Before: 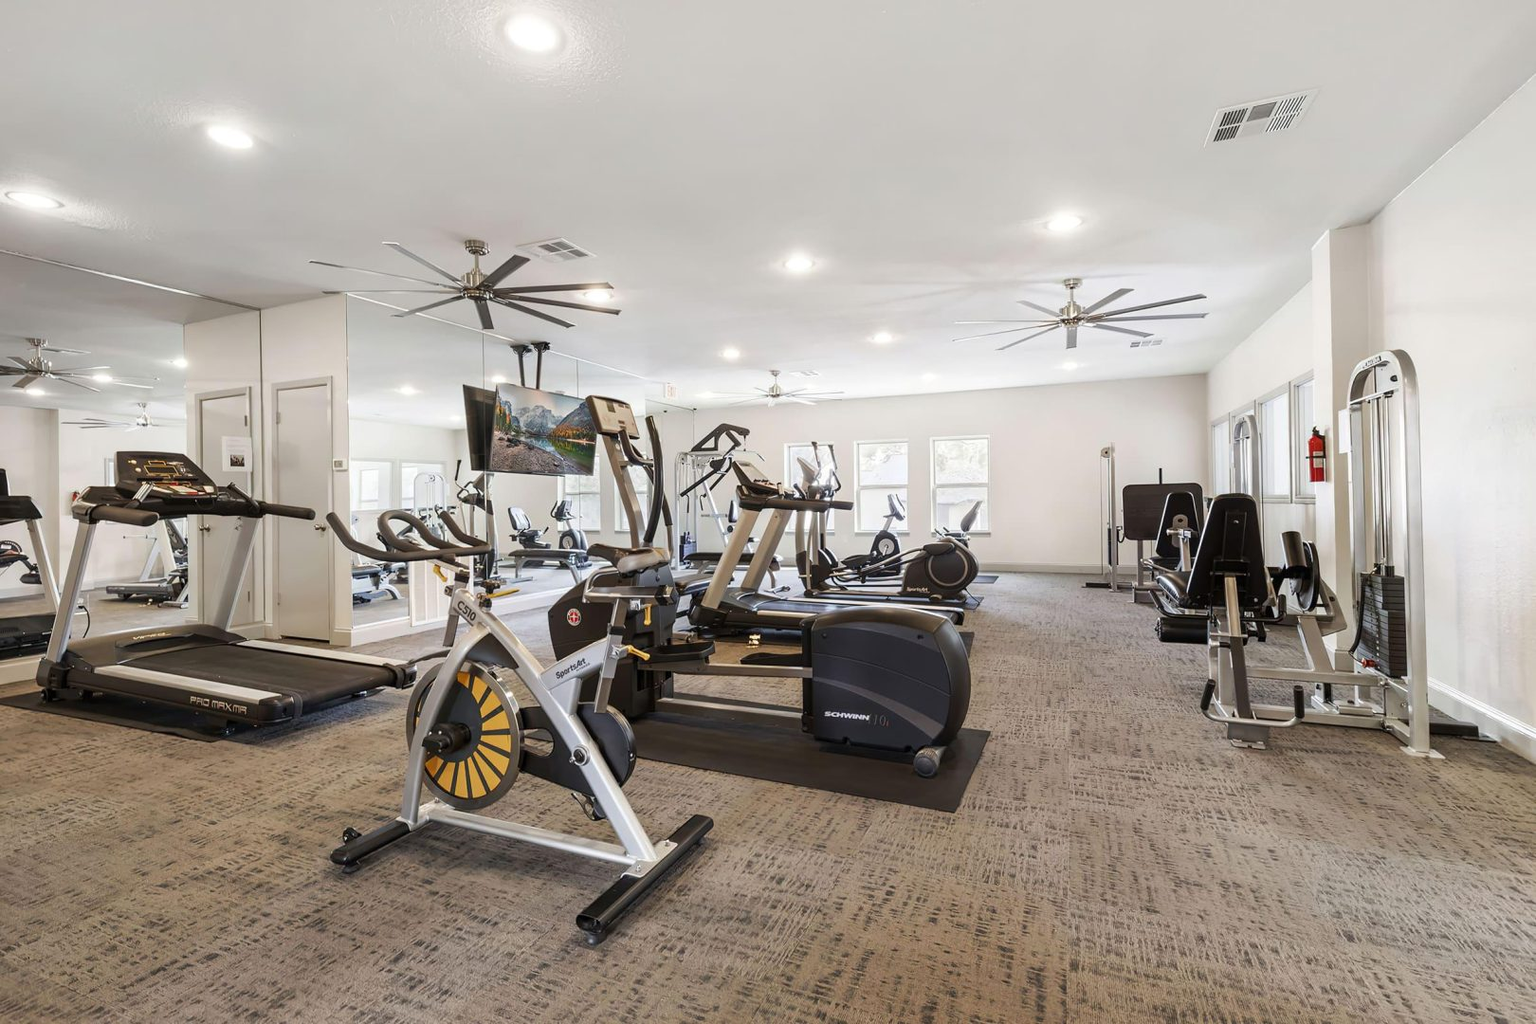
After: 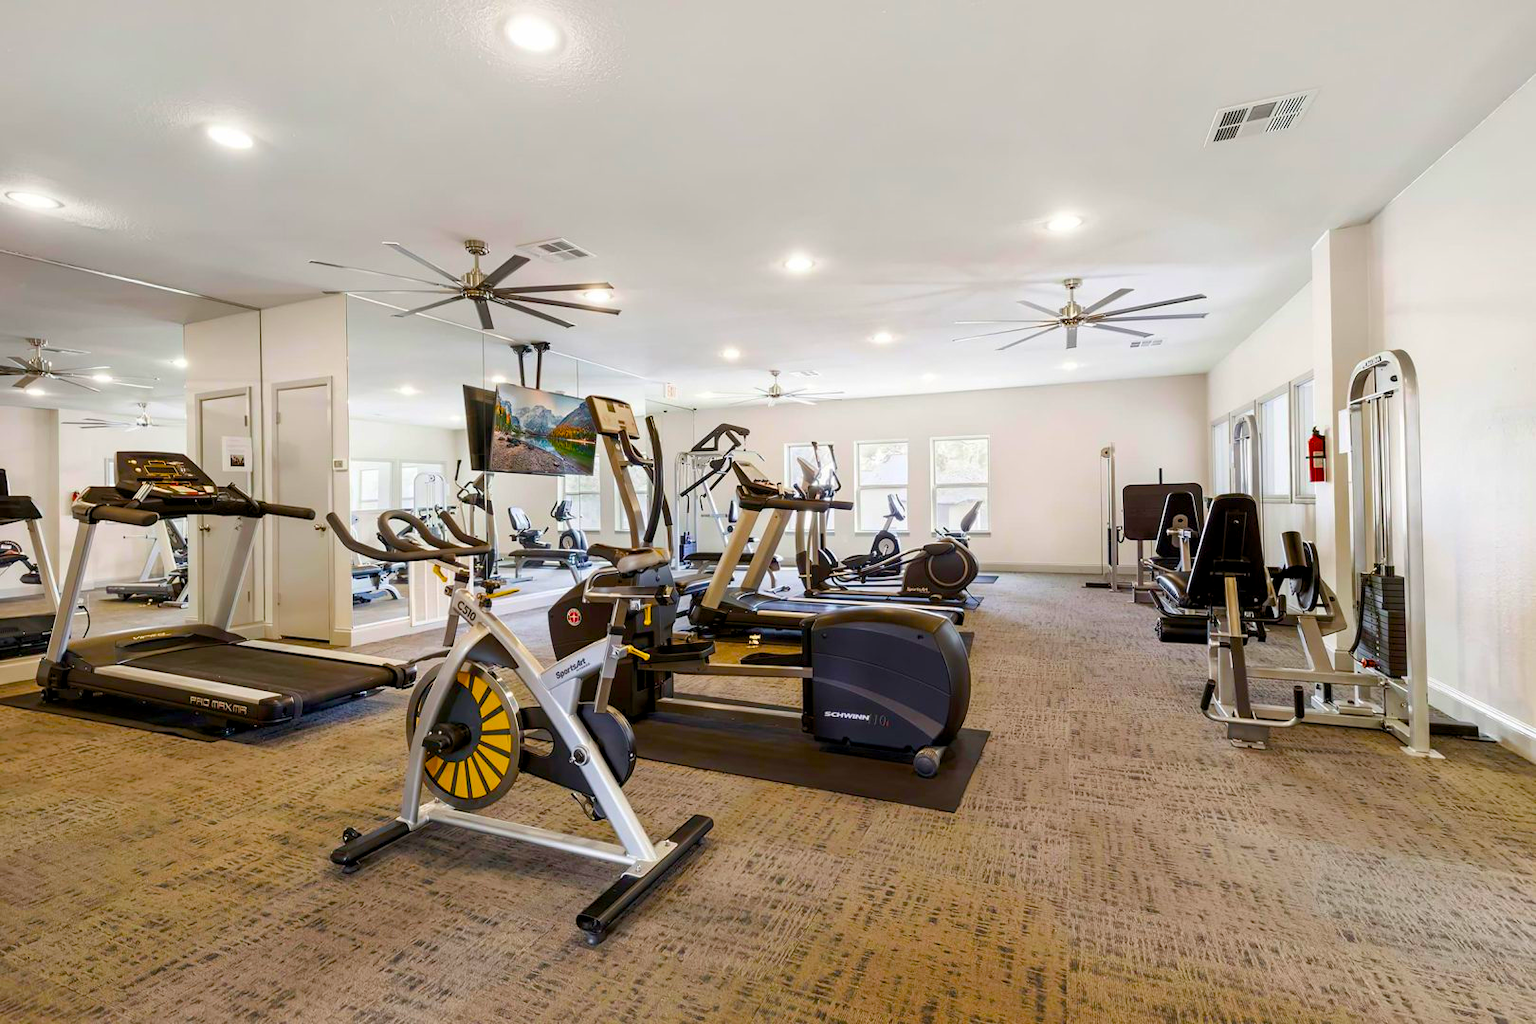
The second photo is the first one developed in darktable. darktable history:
color balance rgb: global offset › luminance -0.514%, linear chroma grading › global chroma 14.873%, perceptual saturation grading › global saturation 36.096%, perceptual saturation grading › shadows 34.501%, global vibrance 20%
